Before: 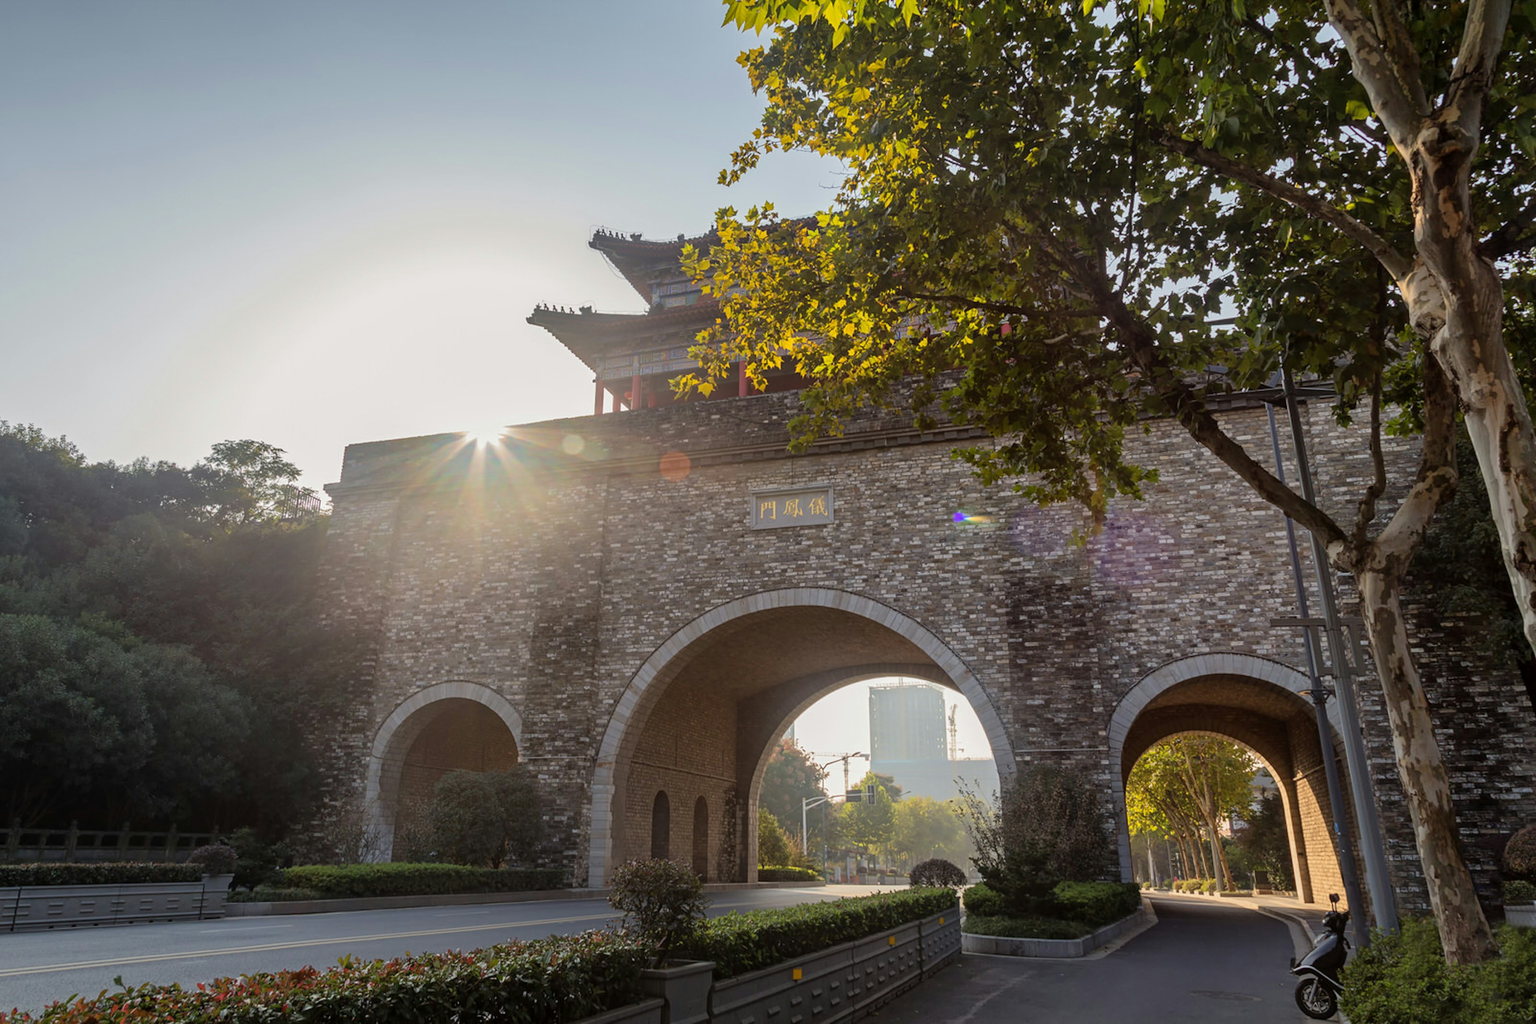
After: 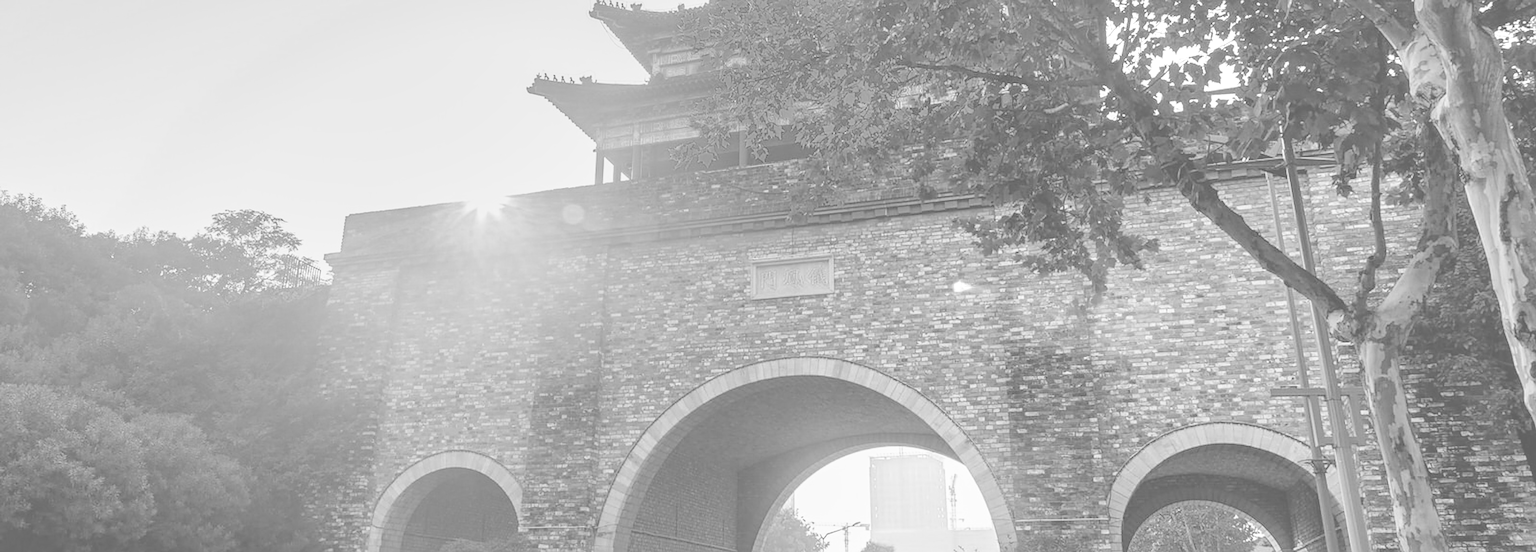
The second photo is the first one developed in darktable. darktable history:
base curve: curves: ch0 [(0, 0) (0.088, 0.125) (0.176, 0.251) (0.354, 0.501) (0.613, 0.749) (1, 0.877)], preserve colors none
crop and rotate: top 22.557%, bottom 23.469%
local contrast: detail 160%
contrast brightness saturation: contrast -0.322, brightness 0.759, saturation -0.772
color zones: curves: ch0 [(0.287, 0.048) (0.493, 0.484) (0.737, 0.816)]; ch1 [(0, 0) (0.143, 0) (0.286, 0) (0.429, 0) (0.571, 0) (0.714, 0) (0.857, 0)]
sharpen: amount 0.494
exposure: compensate highlight preservation false
